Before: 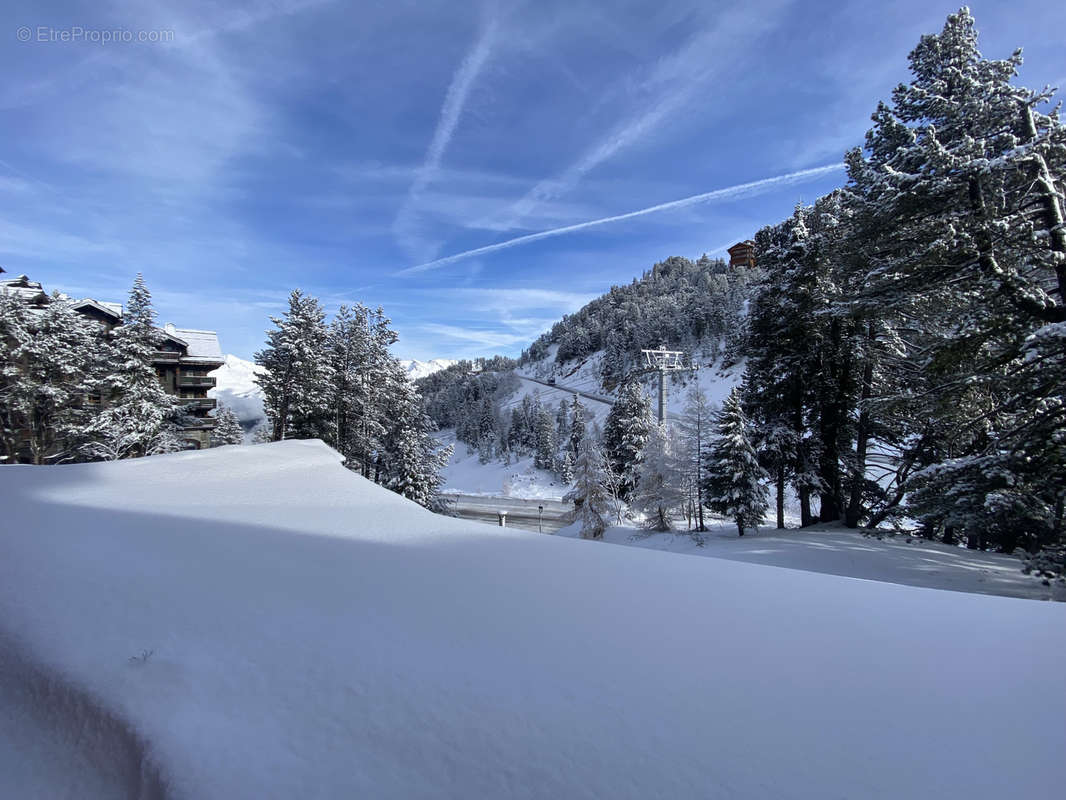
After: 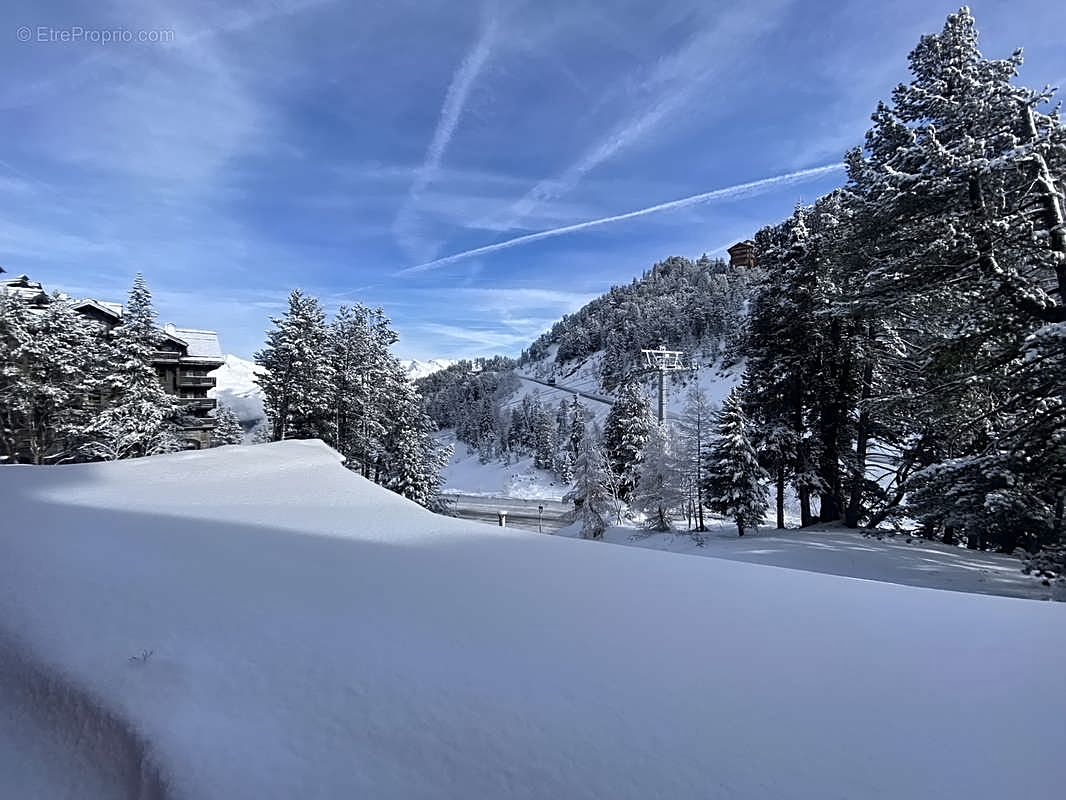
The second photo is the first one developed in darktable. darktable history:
levels: mode automatic
sharpen: on, module defaults
contrast equalizer: y [[0.5 ×6], [0.5 ×6], [0.5 ×6], [0 ×6], [0, 0.039, 0.251, 0.29, 0.293, 0.292]]
